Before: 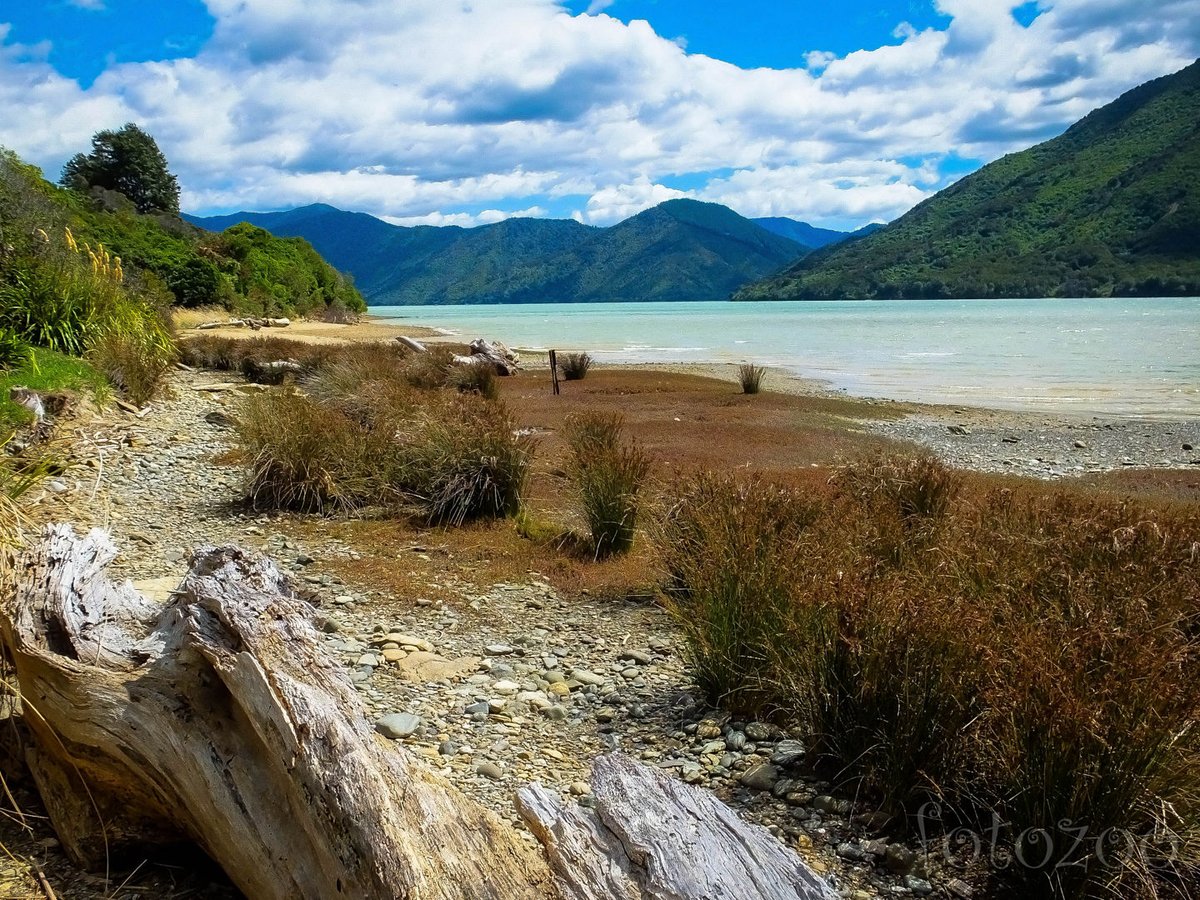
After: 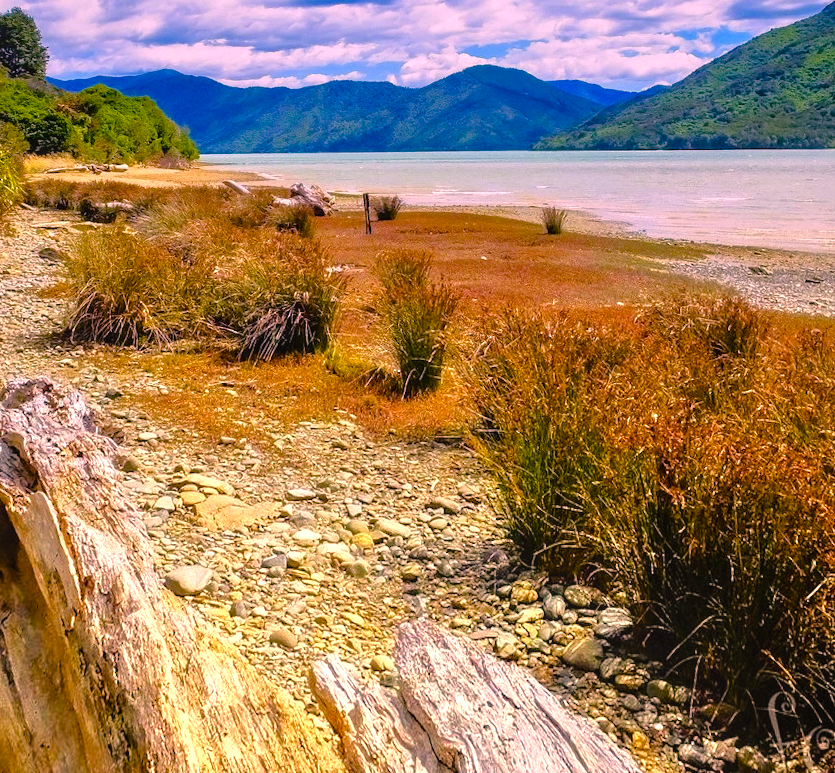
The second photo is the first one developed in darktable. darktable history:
rotate and perspective: rotation 0.72°, lens shift (vertical) -0.352, lens shift (horizontal) -0.051, crop left 0.152, crop right 0.859, crop top 0.019, crop bottom 0.964
local contrast: detail 110%
graduated density: hue 238.83°, saturation 50%
color balance rgb: linear chroma grading › shadows -2.2%, linear chroma grading › highlights -15%, linear chroma grading › global chroma -10%, linear chroma grading › mid-tones -10%, perceptual saturation grading › global saturation 45%, perceptual saturation grading › highlights -50%, perceptual saturation grading › shadows 30%, perceptual brilliance grading › global brilliance 18%, global vibrance 45%
crop: left 6.446%, top 8.188%, right 9.538%, bottom 3.548%
color correction: highlights a* 21.88, highlights b* 22.25
tone equalizer: -7 EV 0.15 EV, -6 EV 0.6 EV, -5 EV 1.15 EV, -4 EV 1.33 EV, -3 EV 1.15 EV, -2 EV 0.6 EV, -1 EV 0.15 EV, mask exposure compensation -0.5 EV
